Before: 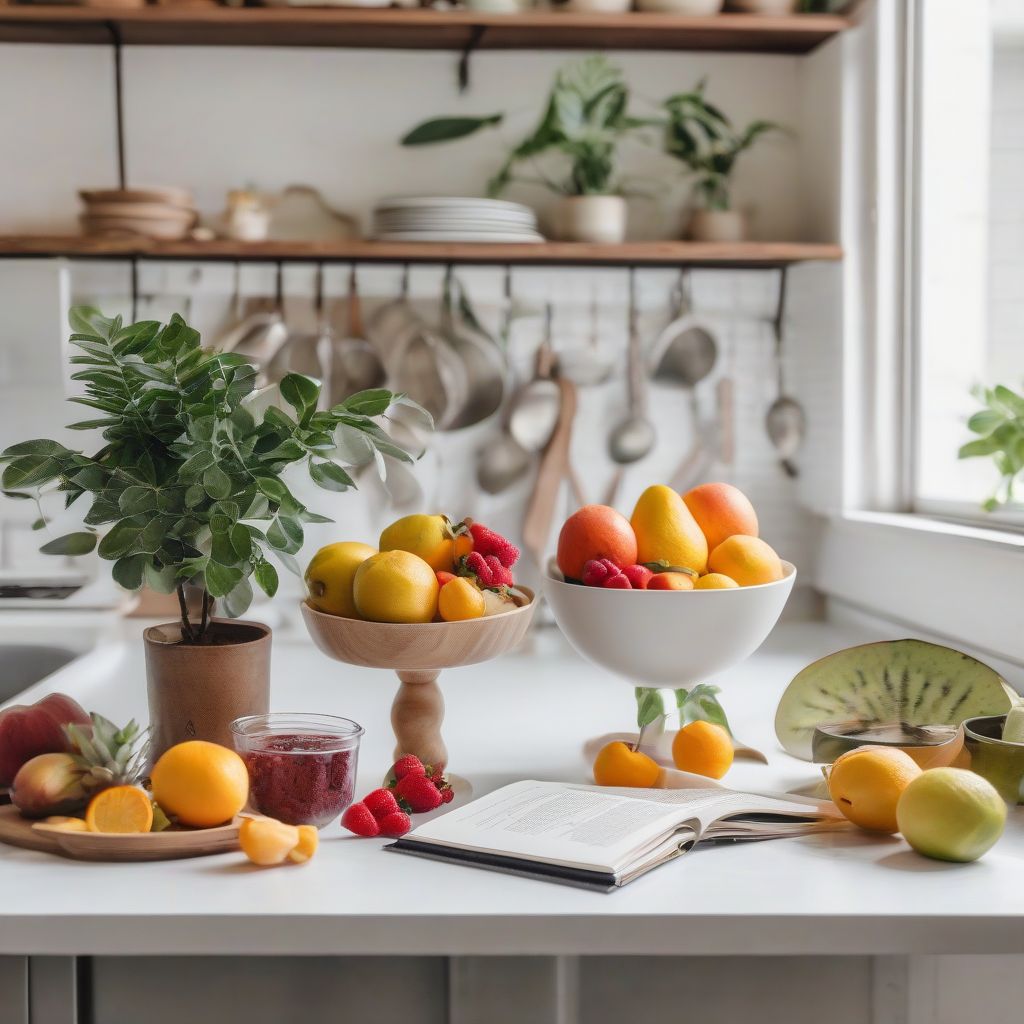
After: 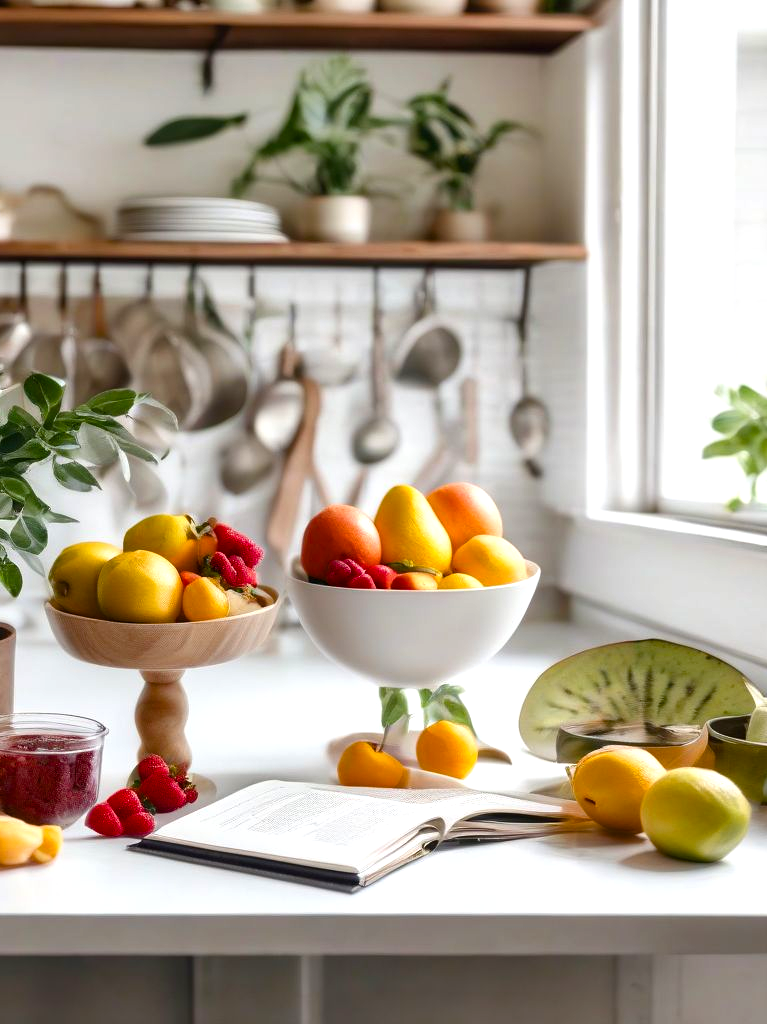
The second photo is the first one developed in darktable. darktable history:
color balance rgb: global offset › luminance -0.251%, perceptual saturation grading › global saturation 20.057%, perceptual saturation grading › highlights -19.84%, perceptual saturation grading › shadows 29.512%, perceptual brilliance grading › highlights 14.201%, perceptual brilliance grading › shadows -19.263%, global vibrance 20%
crop and rotate: left 25.034%
